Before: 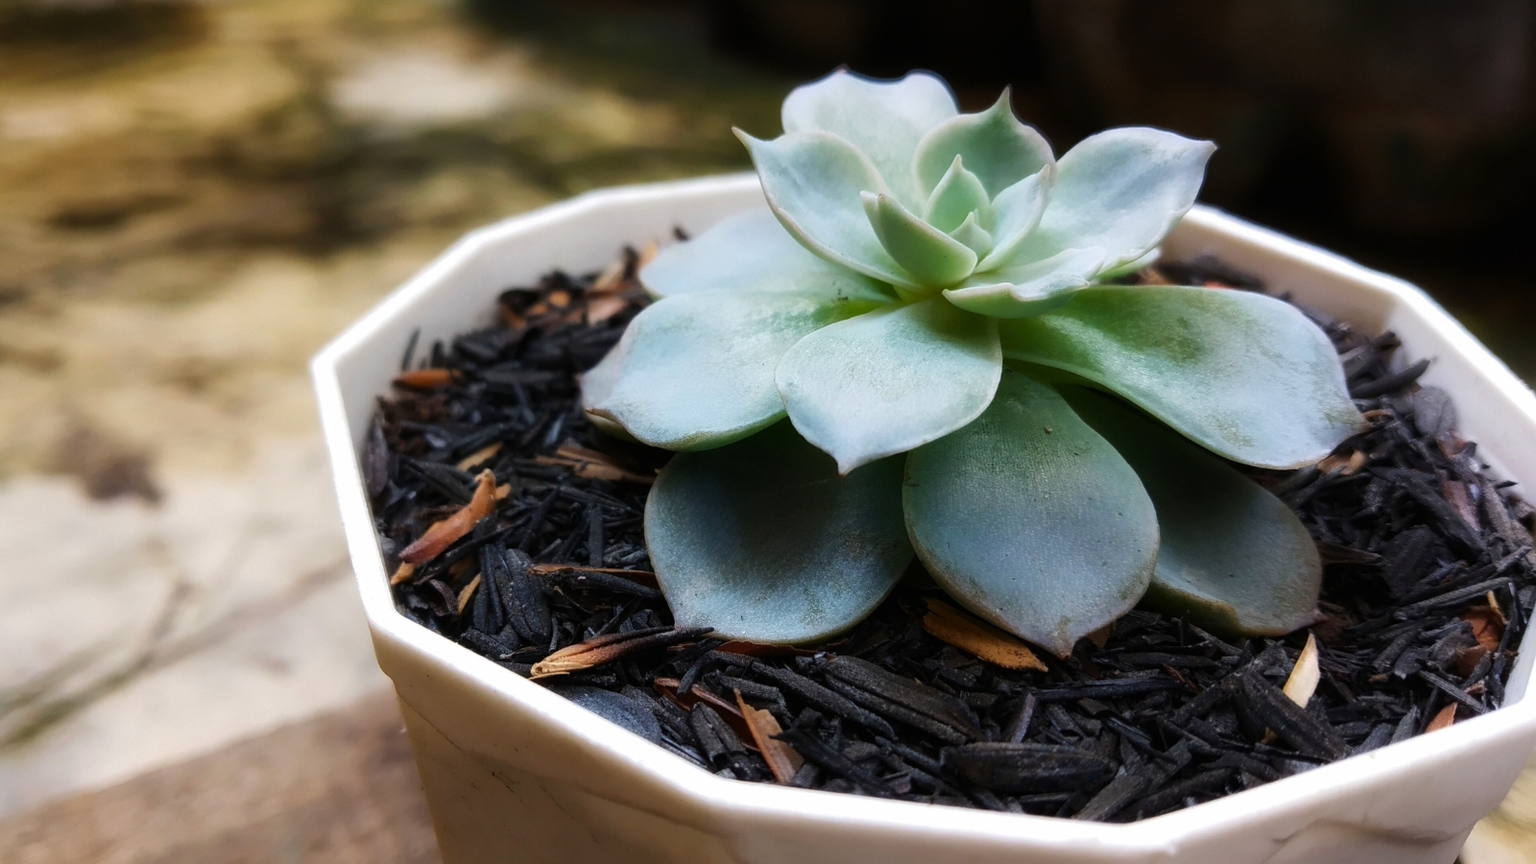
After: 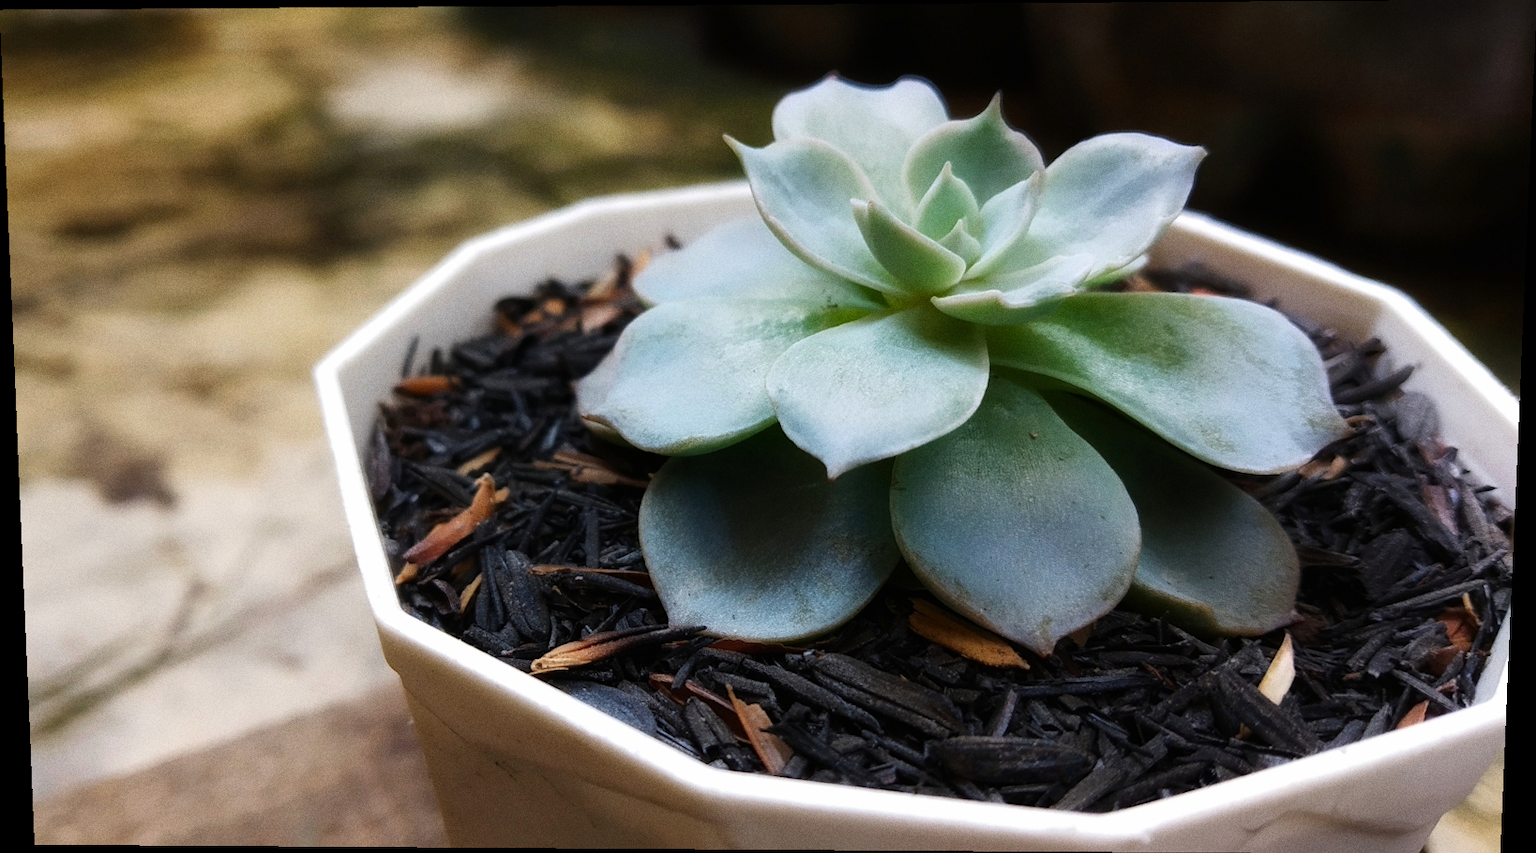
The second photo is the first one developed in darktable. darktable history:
base curve: curves: ch0 [(0, 0) (0.303, 0.277) (1, 1)]
grain: coarseness 0.09 ISO
rotate and perspective: lens shift (vertical) 0.048, lens shift (horizontal) -0.024, automatic cropping off
